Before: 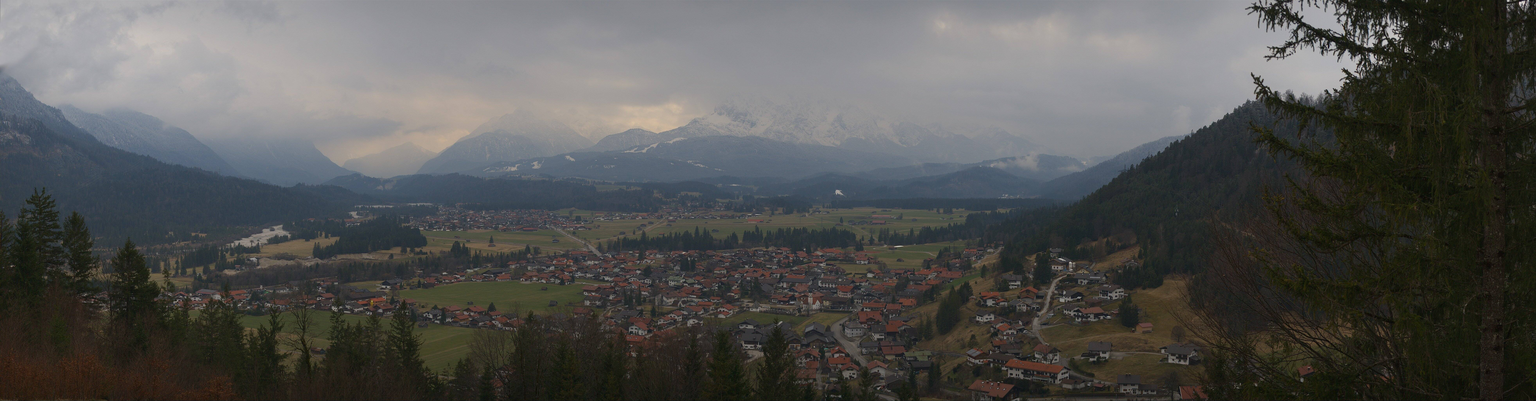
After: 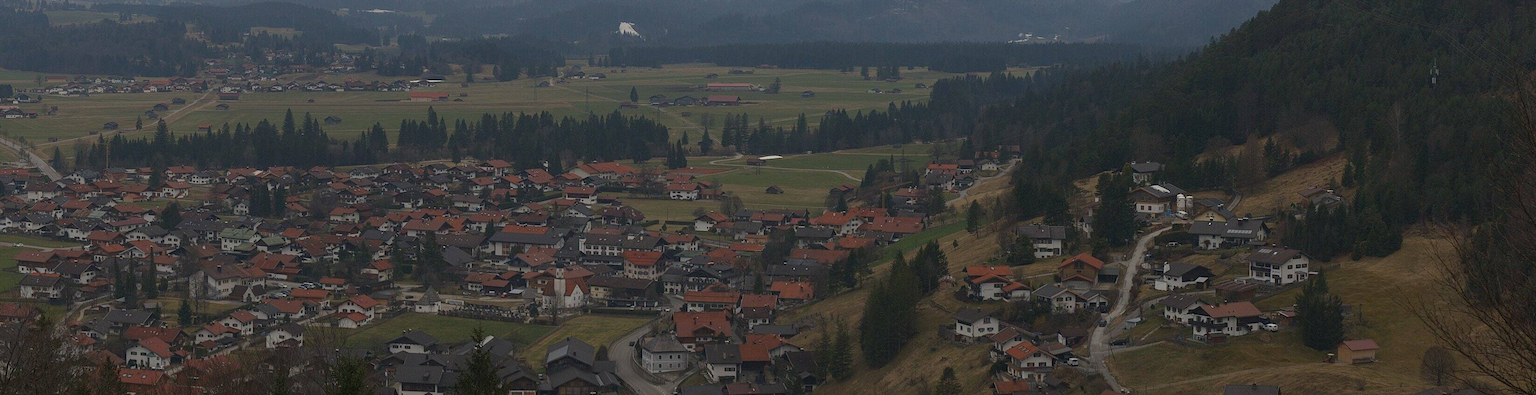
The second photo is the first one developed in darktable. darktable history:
crop: left 37.511%, top 45.022%, right 20.594%, bottom 13.663%
local contrast: detail 109%
